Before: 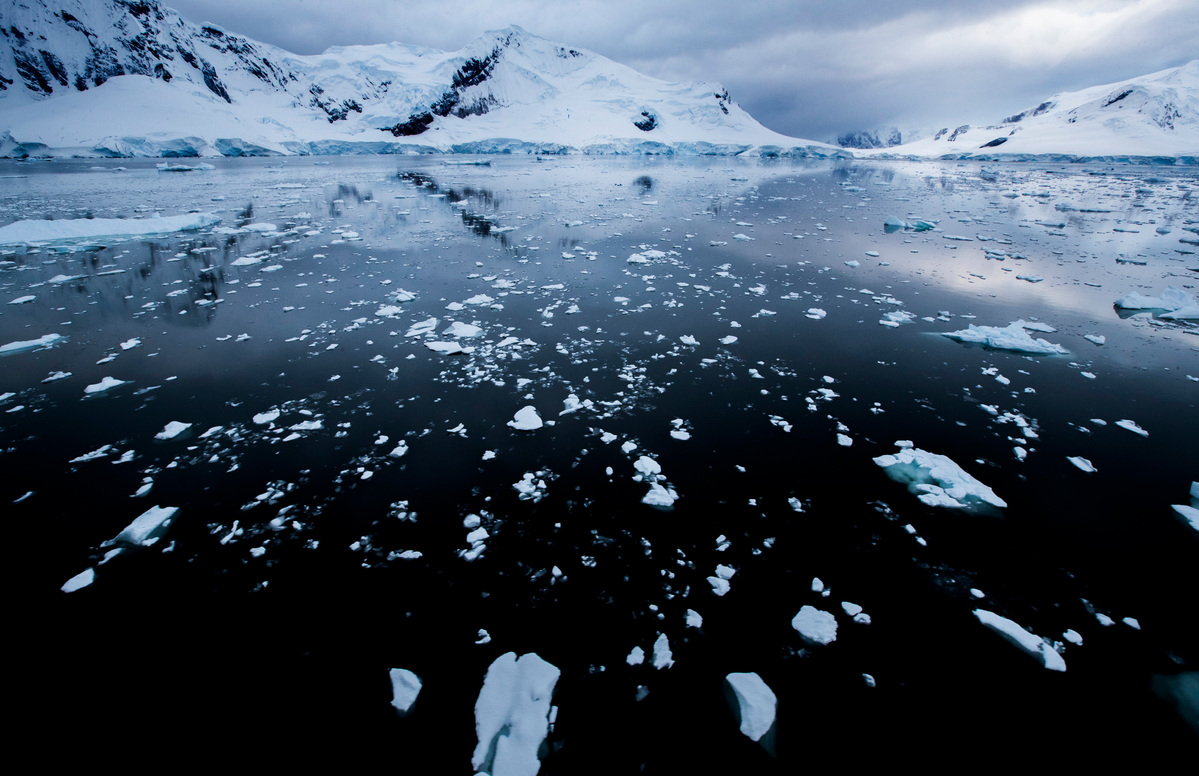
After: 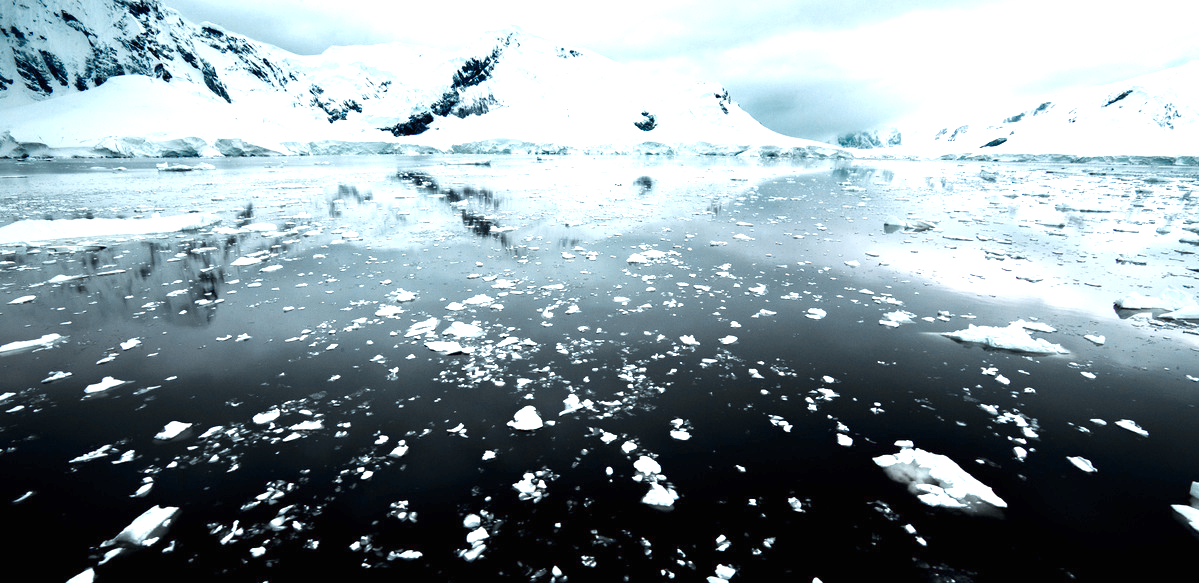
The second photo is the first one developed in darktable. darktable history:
color zones: curves: ch0 [(0.257, 0.558) (0.75, 0.565)]; ch1 [(0.004, 0.857) (0.14, 0.416) (0.257, 0.695) (0.442, 0.032) (0.736, 0.266) (0.891, 0.741)]; ch2 [(0, 0.623) (0.112, 0.436) (0.271, 0.474) (0.516, 0.64) (0.743, 0.286)]
crop: bottom 24.797%
exposure: black level correction 0, exposure 1.2 EV, compensate highlight preservation false
